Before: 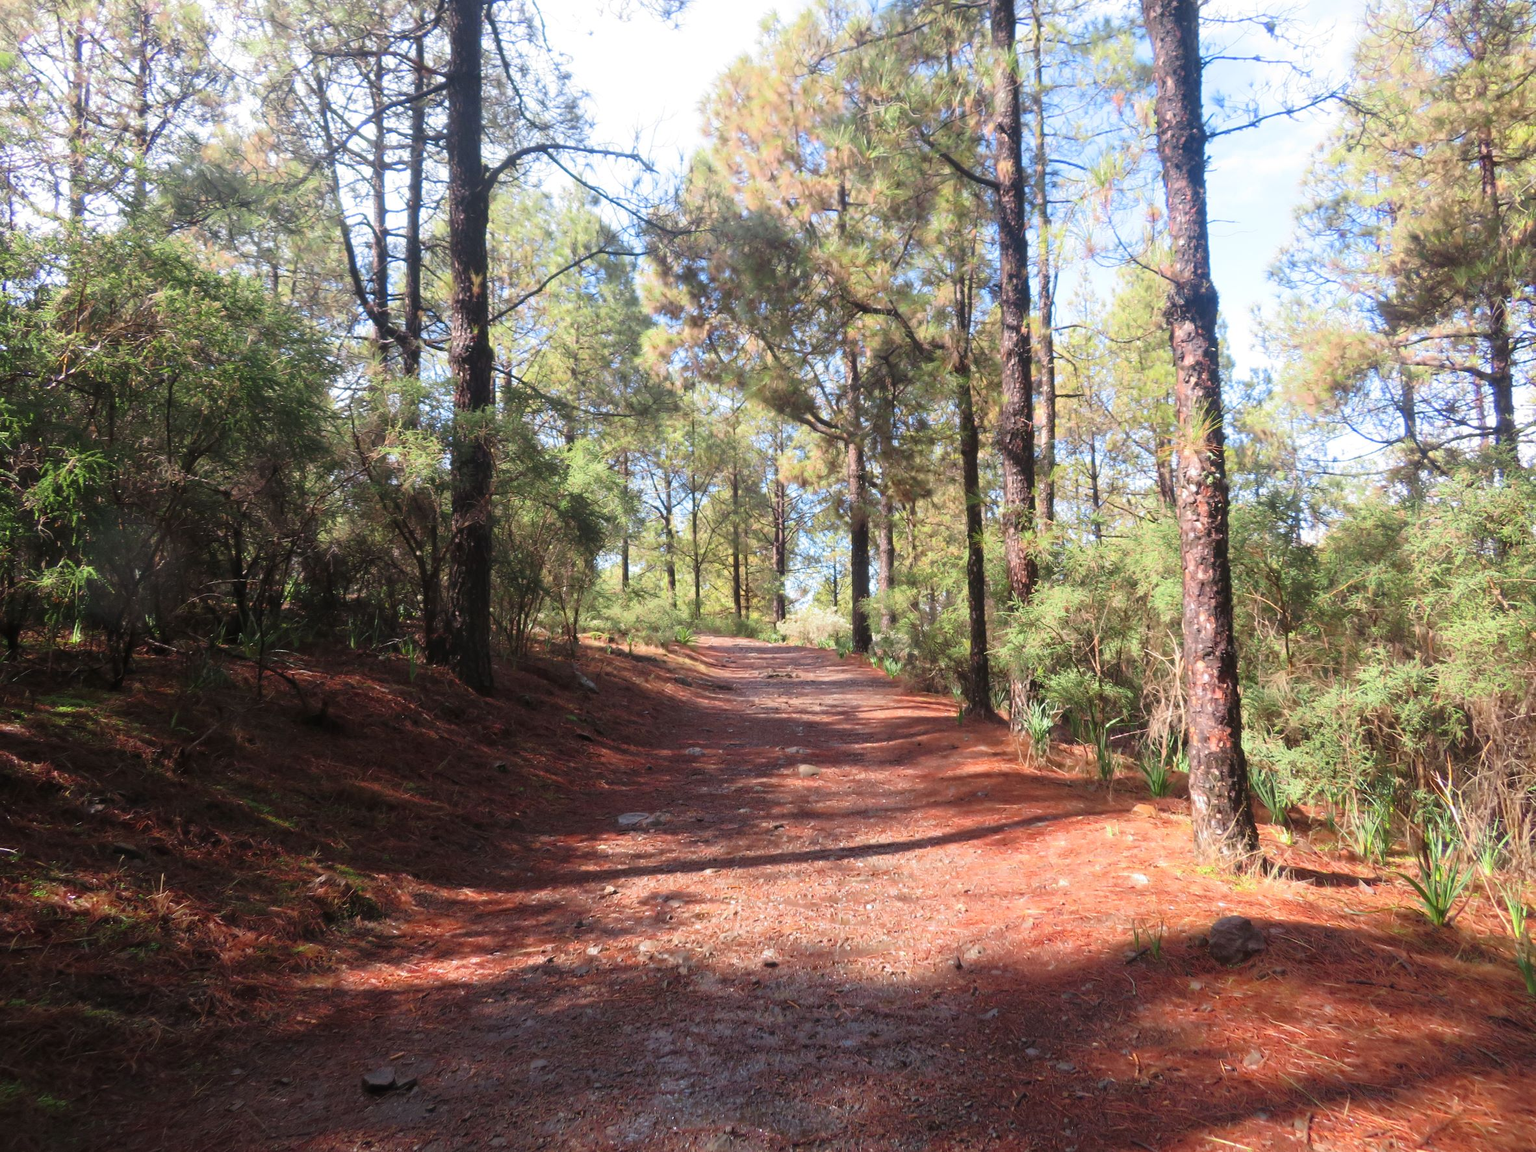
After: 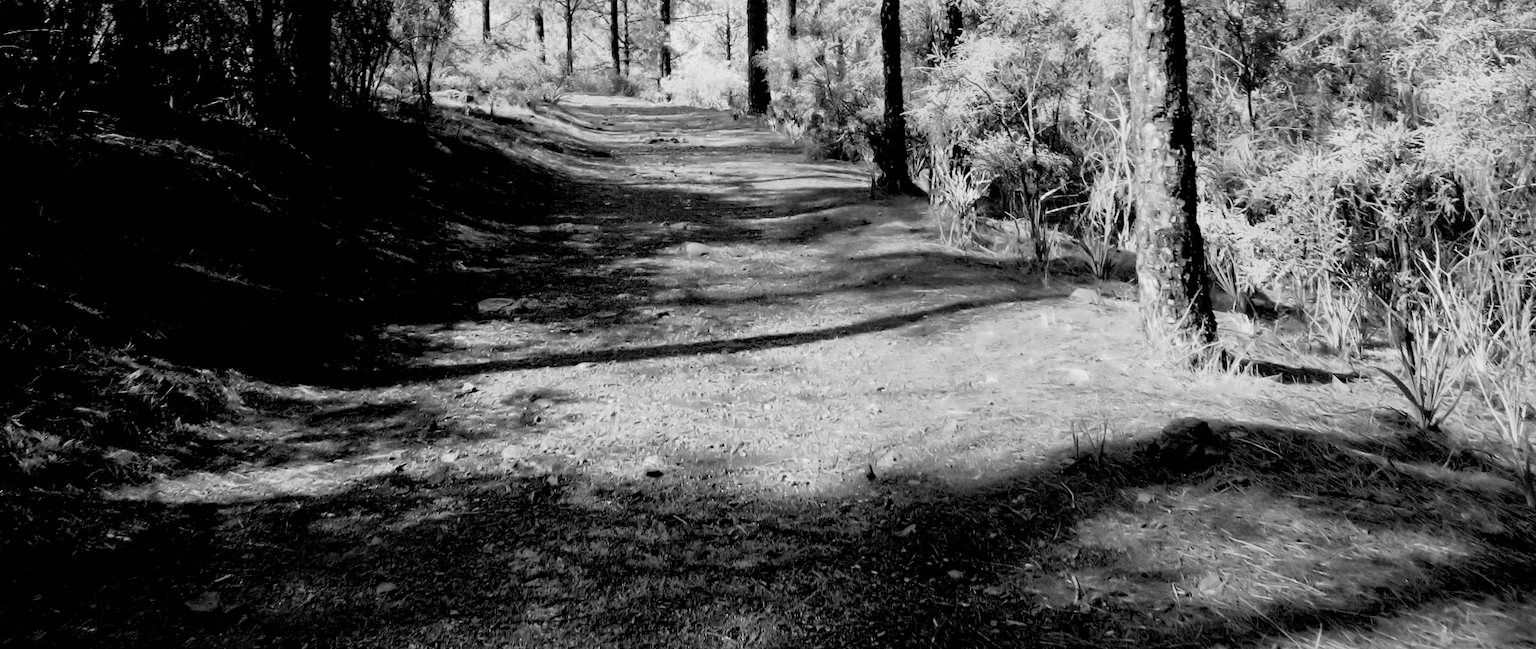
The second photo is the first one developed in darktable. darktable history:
white balance: red 1.05, blue 1.072
crop and rotate: left 13.306%, top 48.129%, bottom 2.928%
local contrast: mode bilateral grid, contrast 20, coarseness 50, detail 120%, midtone range 0.2
filmic rgb: black relative exposure -5 EV, hardness 2.88, contrast 1.3, highlights saturation mix -30%
rgb levels: levels [[0.029, 0.461, 0.922], [0, 0.5, 1], [0, 0.5, 1]]
monochrome: size 1
